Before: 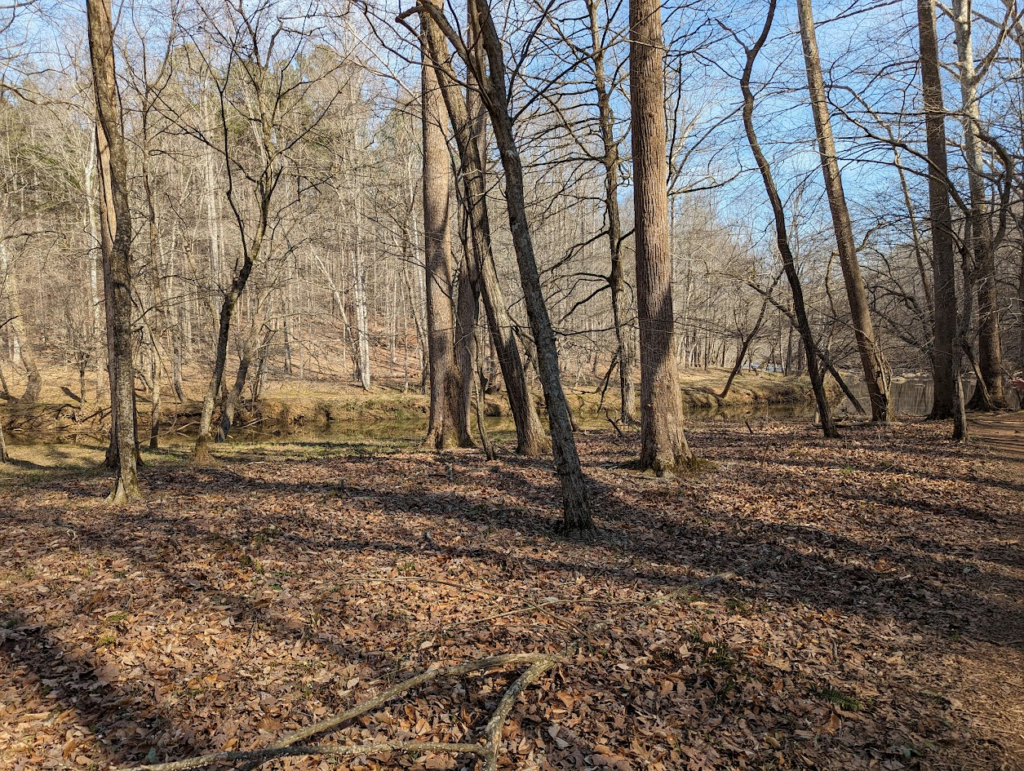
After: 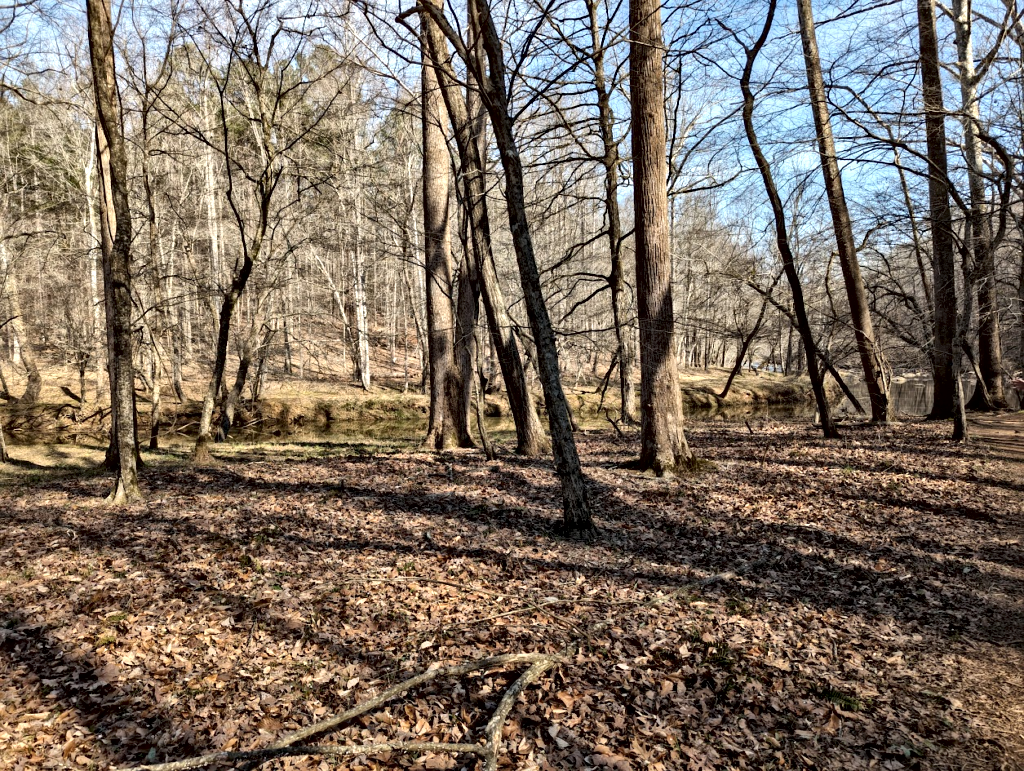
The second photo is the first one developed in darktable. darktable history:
local contrast: mode bilateral grid, contrast 20, coarseness 20, detail 150%, midtone range 0.2
contrast equalizer: y [[0.511, 0.558, 0.631, 0.632, 0.559, 0.512], [0.5 ×6], [0.5 ×6], [0 ×6], [0 ×6]] | blend: blend mode average, opacity 100%; mask: uniform (no mask)
